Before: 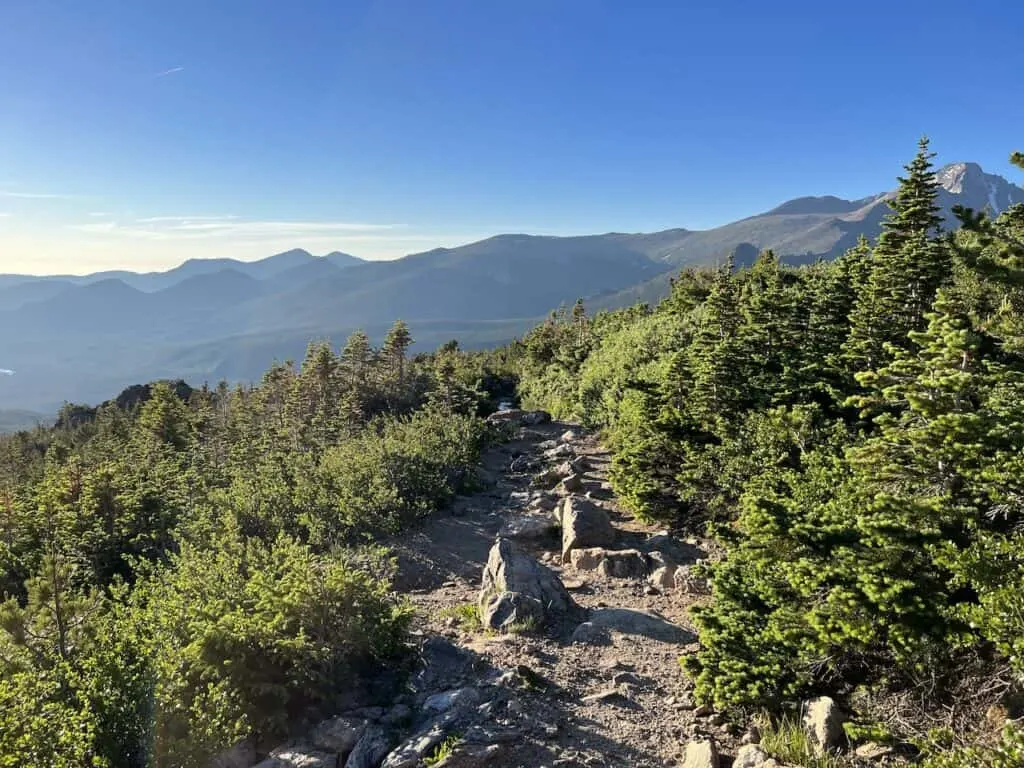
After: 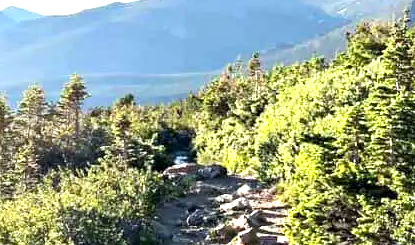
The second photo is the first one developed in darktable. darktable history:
contrast equalizer: y [[0.528, 0.548, 0.563, 0.562, 0.546, 0.526], [0.55 ×6], [0 ×6], [0 ×6], [0 ×6]], mix 0.594
crop: left 31.686%, top 32.056%, right 27.766%, bottom 35.925%
exposure: black level correction 0, exposure 1.345 EV, compensate highlight preservation false
